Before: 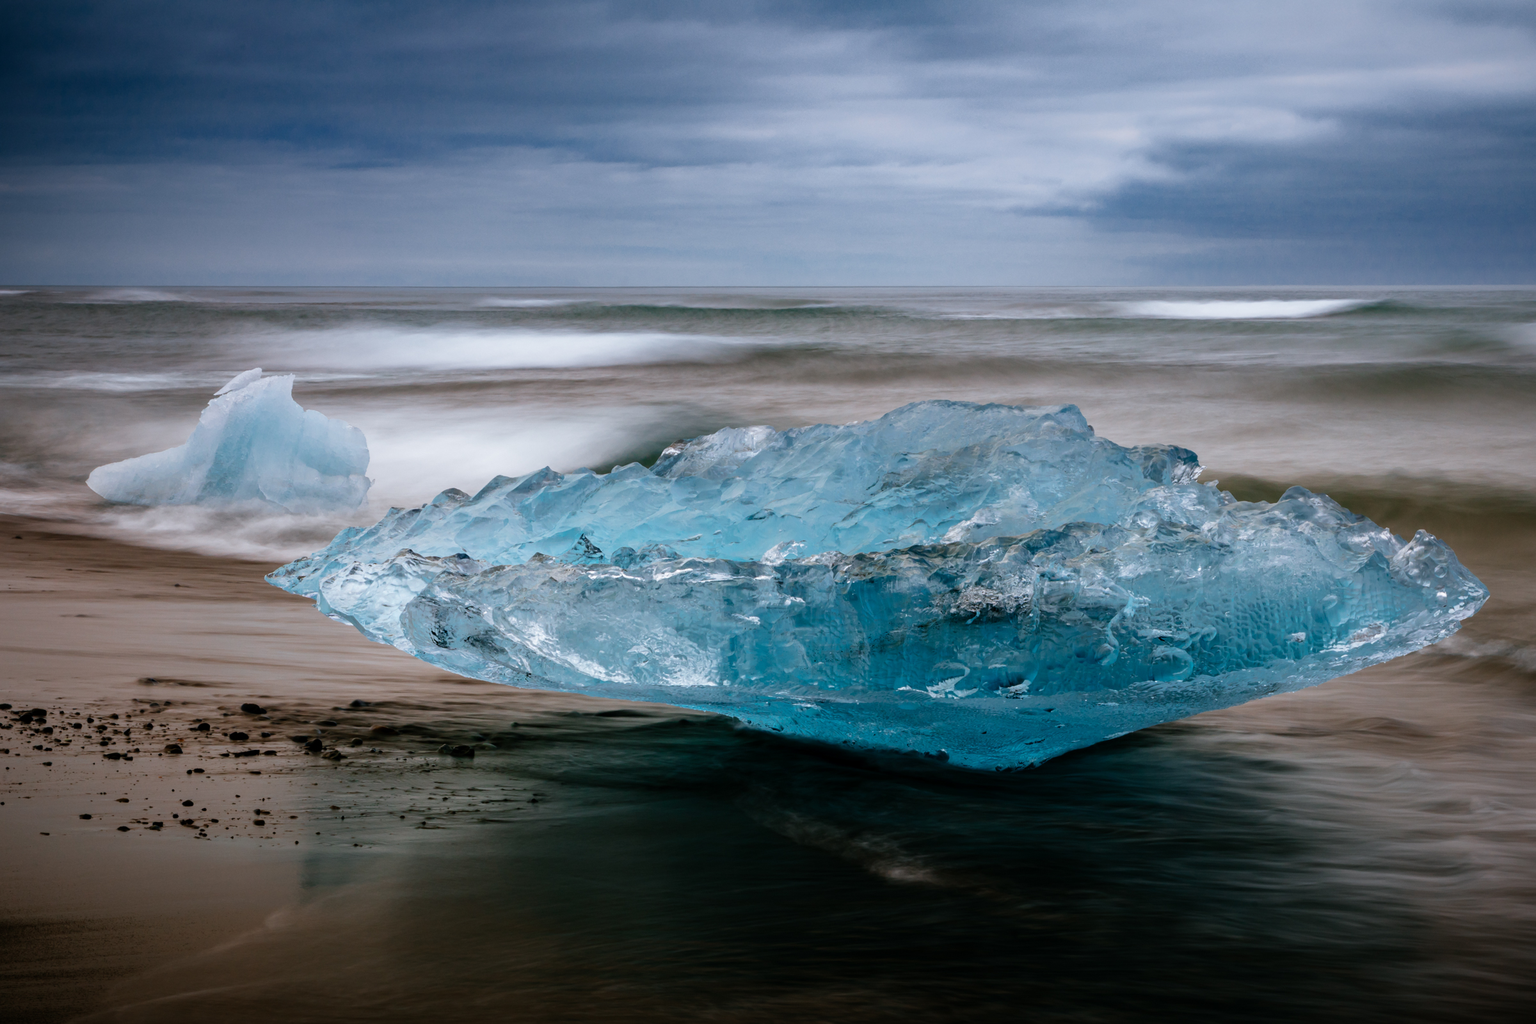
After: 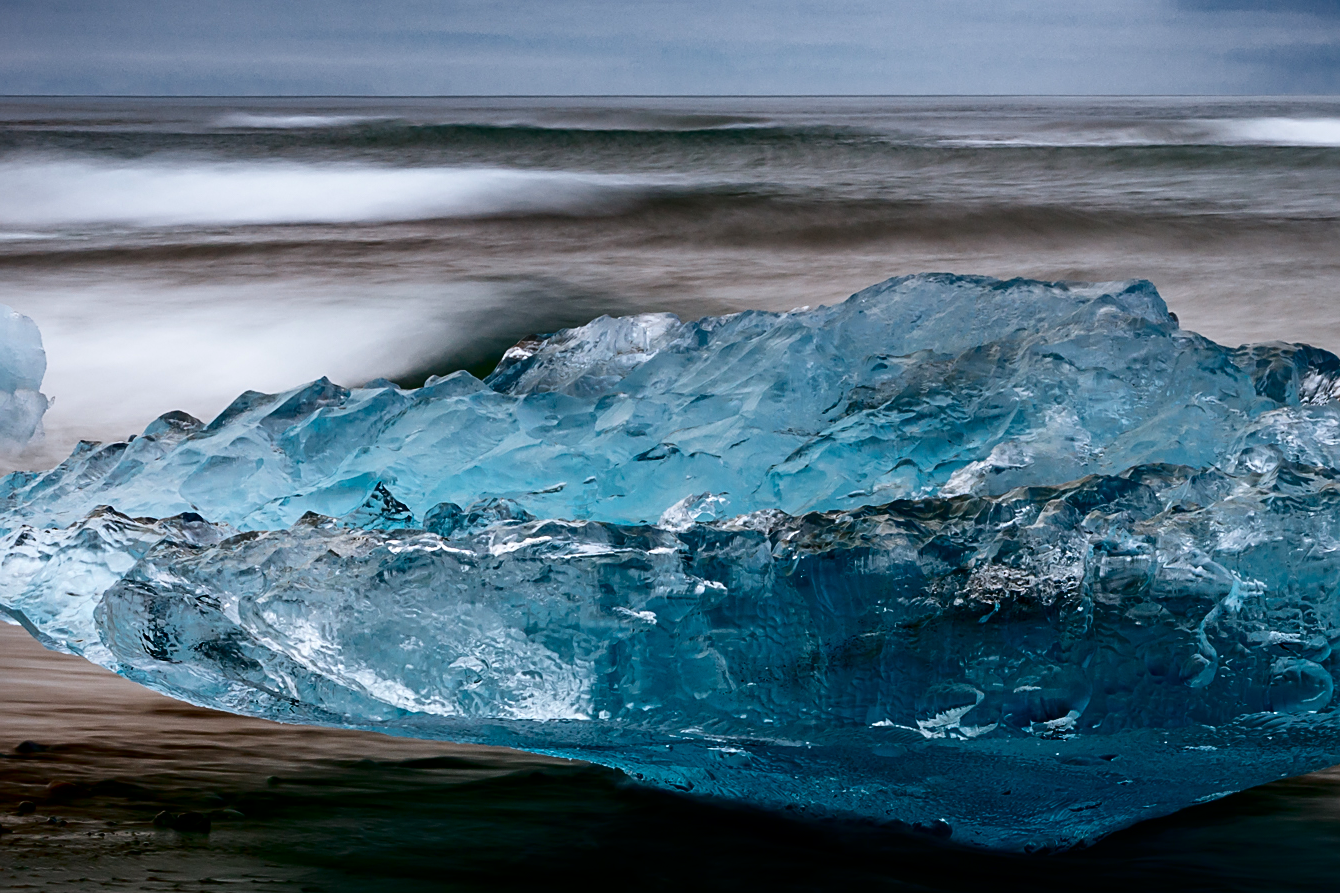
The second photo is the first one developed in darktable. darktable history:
sharpen: on, module defaults
crop and rotate: left 22.13%, top 22.054%, right 22.026%, bottom 22.102%
white balance: emerald 1
contrast brightness saturation: contrast 0.24, brightness -0.24, saturation 0.14
